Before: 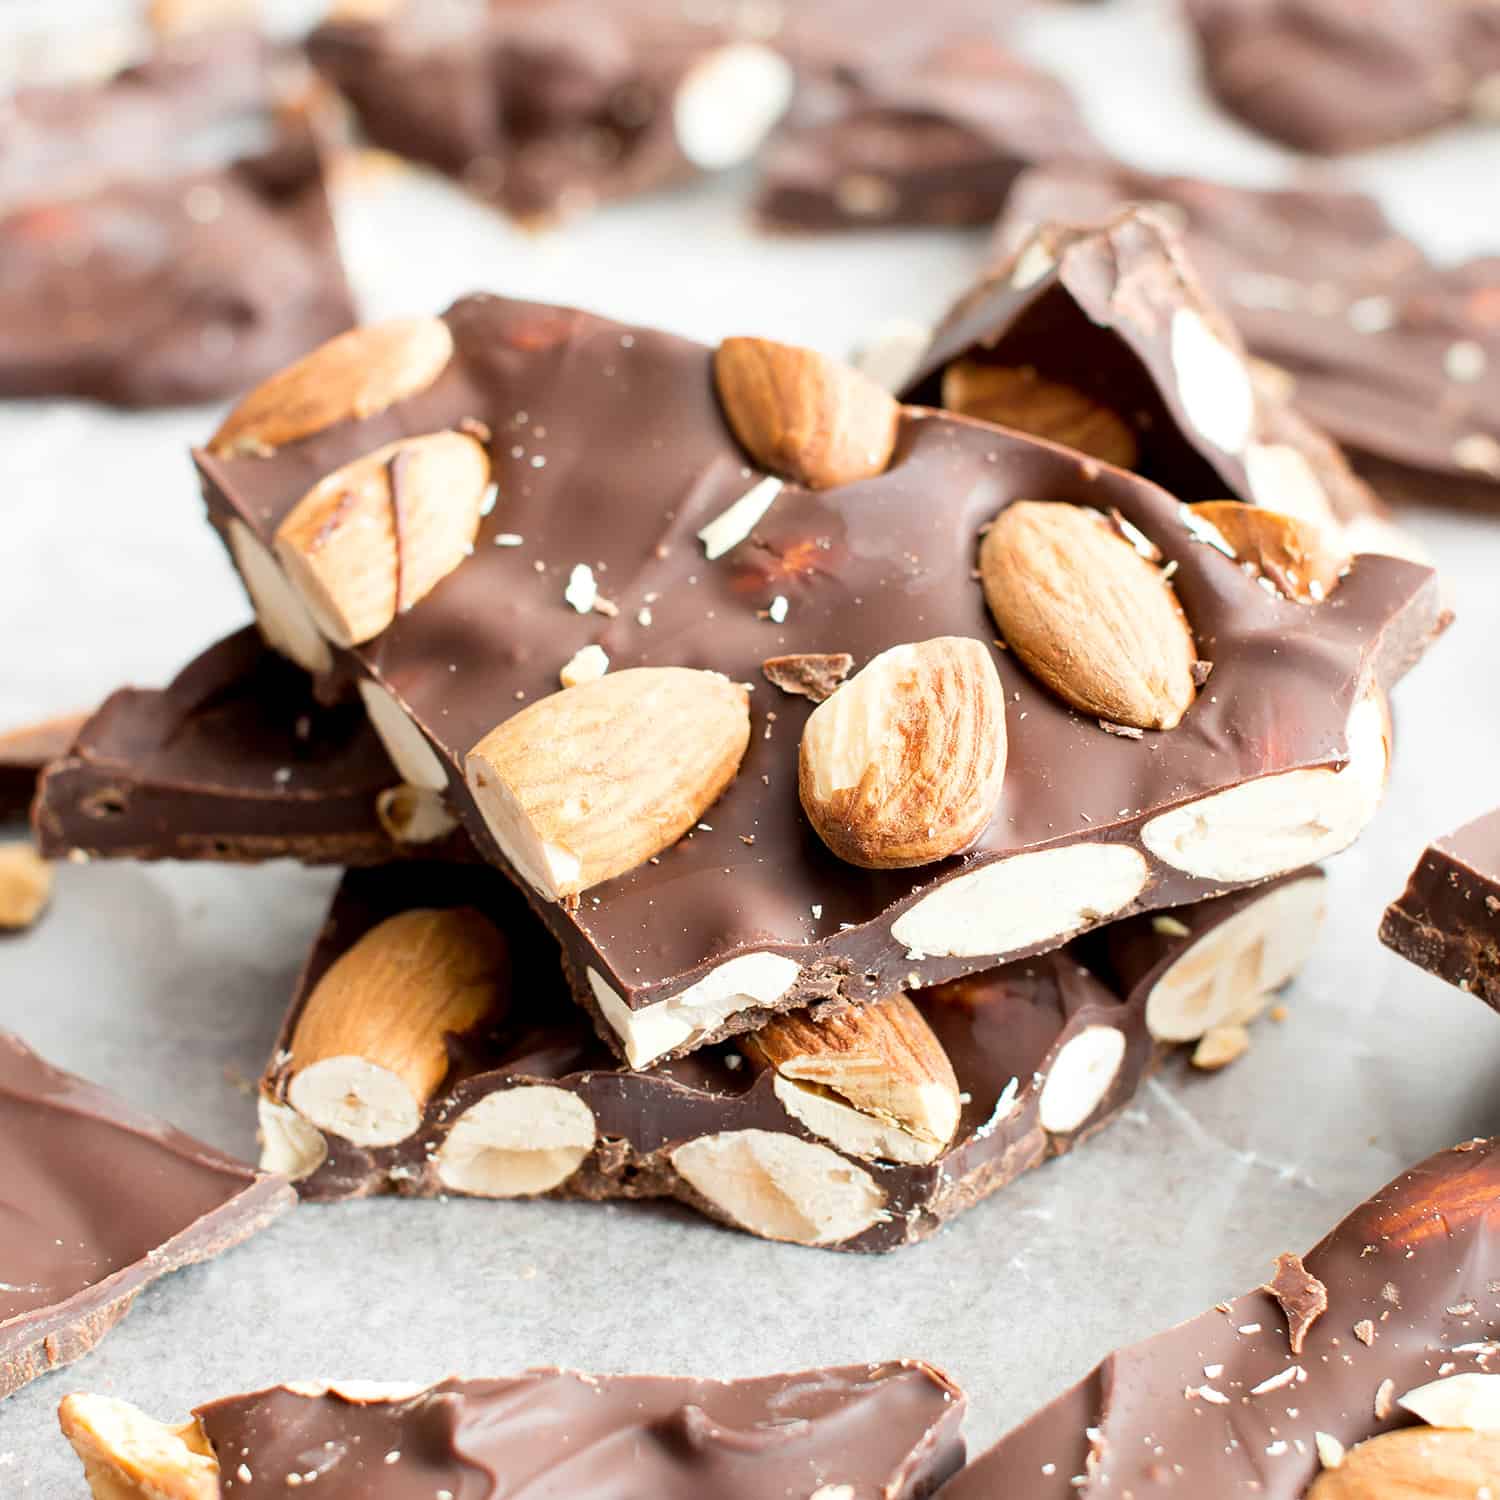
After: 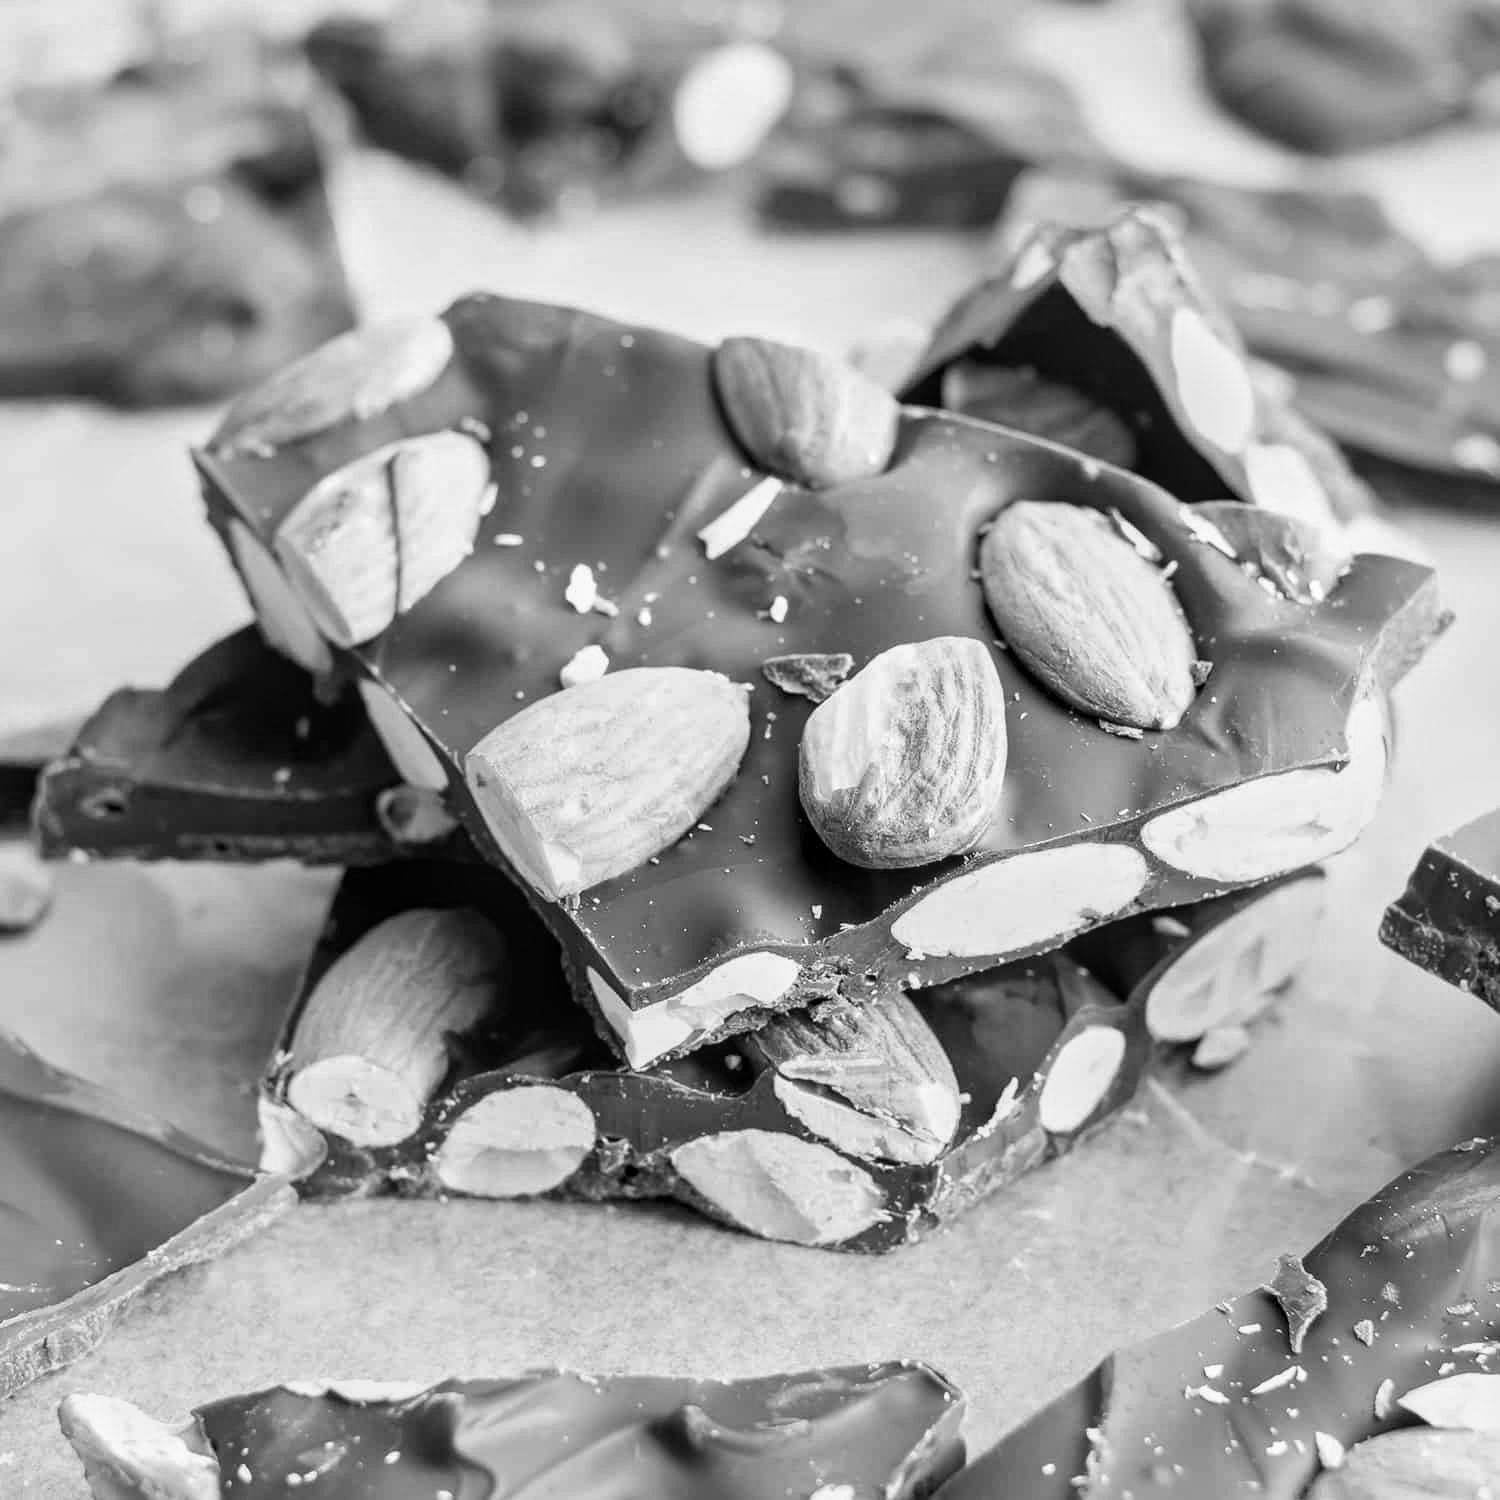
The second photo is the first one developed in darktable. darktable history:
monochrome: a 26.22, b 42.67, size 0.8
local contrast: on, module defaults
